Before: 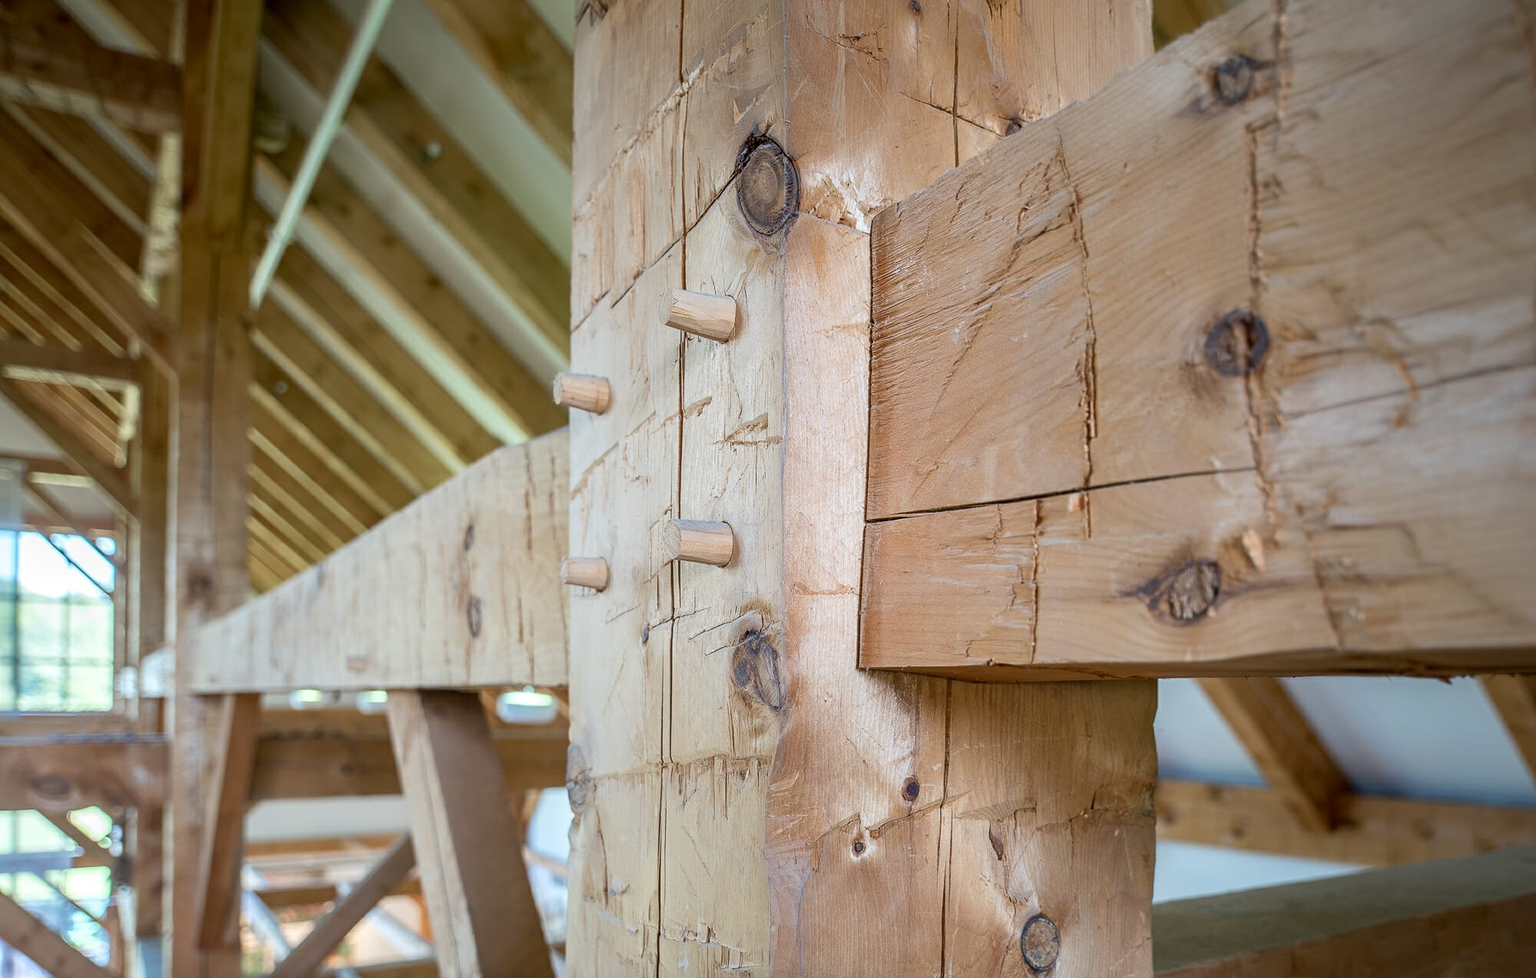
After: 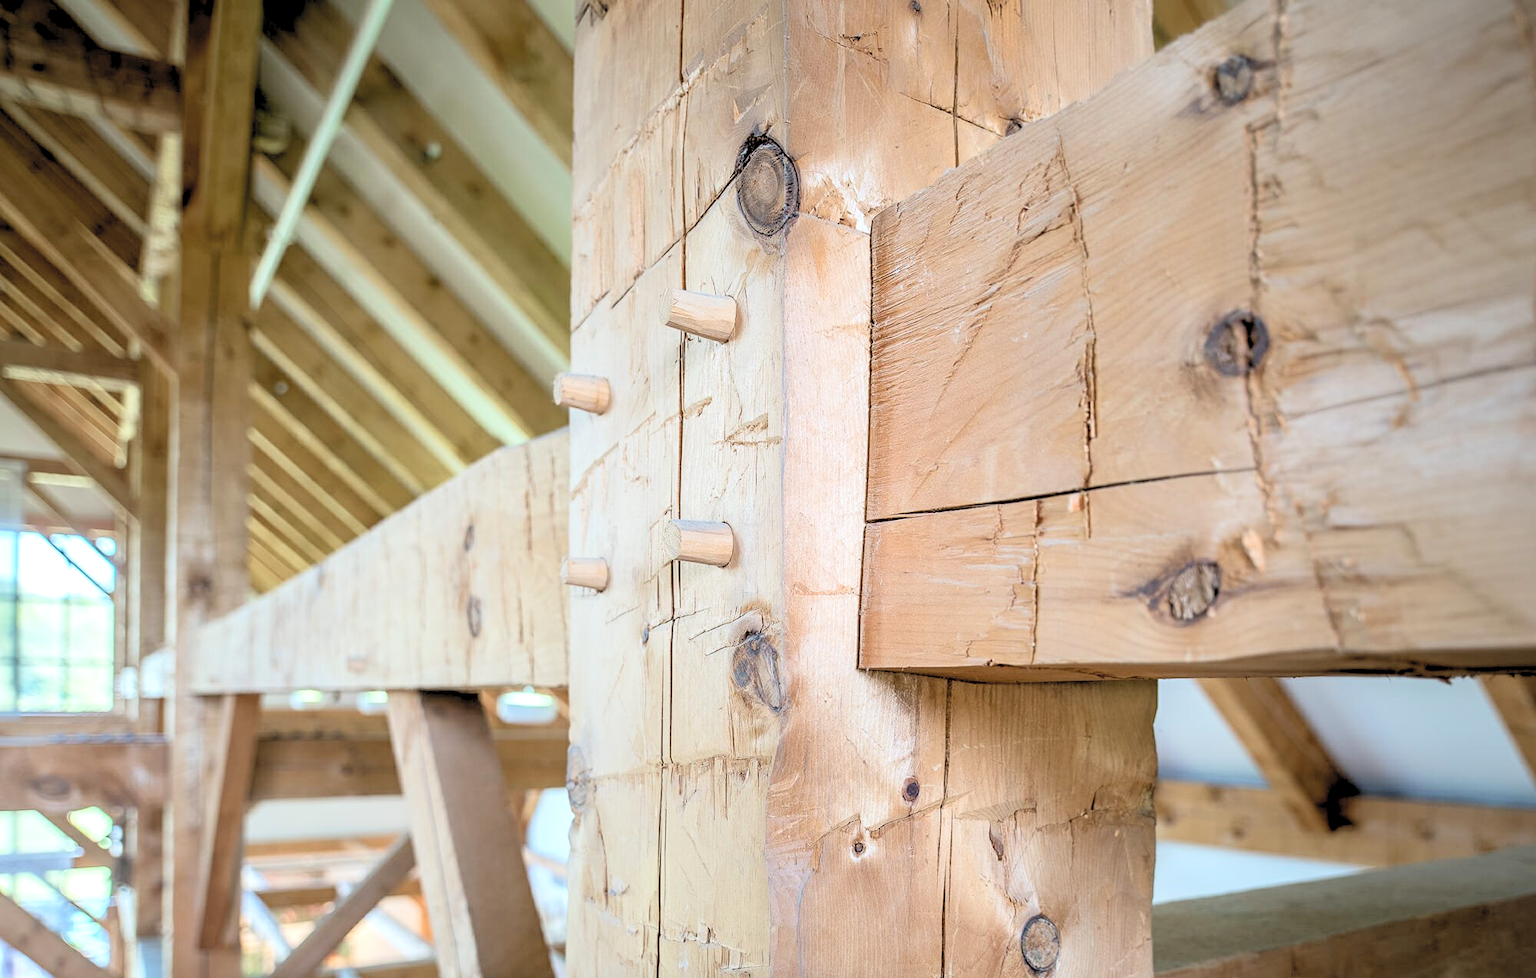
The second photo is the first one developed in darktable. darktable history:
contrast brightness saturation: contrast 0.14, brightness 0.21
rgb levels: levels [[0.013, 0.434, 0.89], [0, 0.5, 1], [0, 0.5, 1]]
